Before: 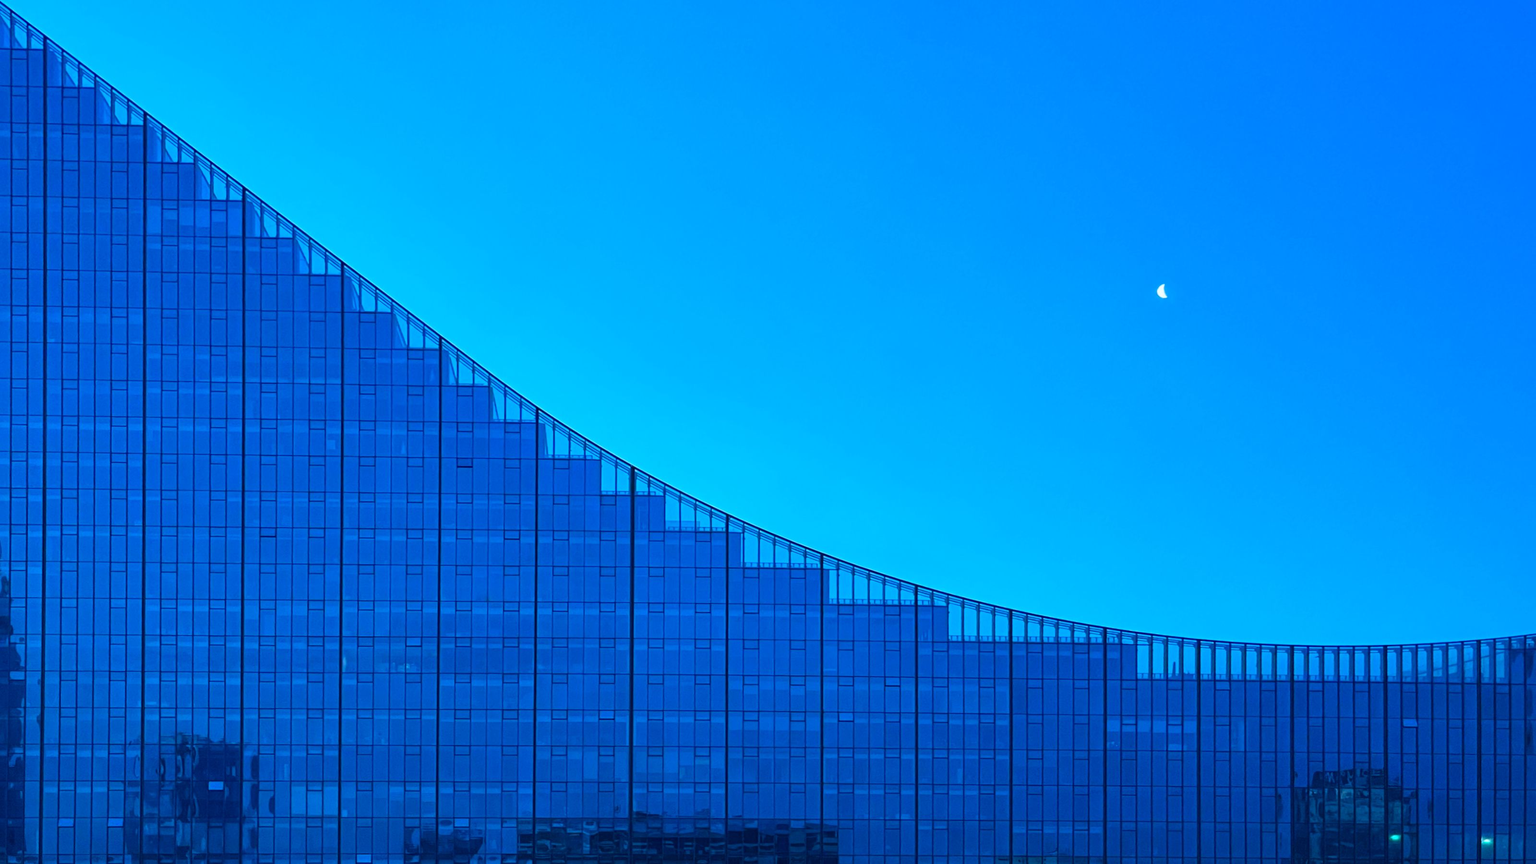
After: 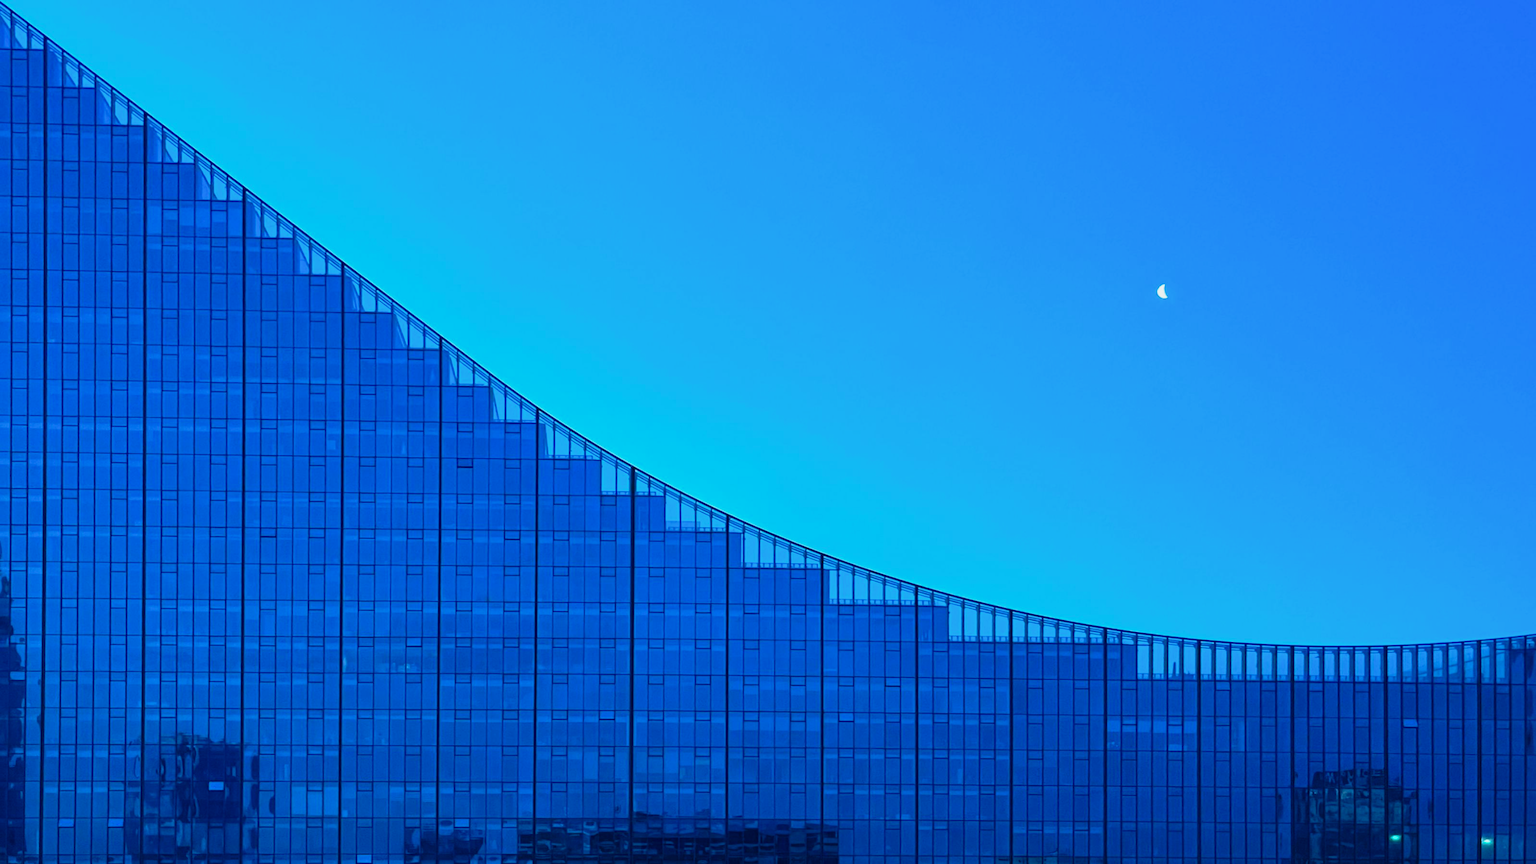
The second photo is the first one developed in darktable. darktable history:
tone curve: curves: ch0 [(0, 0) (0.058, 0.037) (0.214, 0.183) (0.304, 0.288) (0.561, 0.554) (0.687, 0.677) (0.768, 0.768) (0.858, 0.861) (0.987, 0.945)]; ch1 [(0, 0) (0.172, 0.123) (0.312, 0.296) (0.432, 0.448) (0.471, 0.469) (0.502, 0.5) (0.521, 0.505) (0.565, 0.569) (0.663, 0.663) (0.703, 0.721) (0.857, 0.917) (1, 1)]; ch2 [(0, 0) (0.411, 0.424) (0.485, 0.497) (0.502, 0.5) (0.517, 0.511) (0.556, 0.562) (0.626, 0.594) (0.709, 0.661) (1, 1)], preserve colors none
